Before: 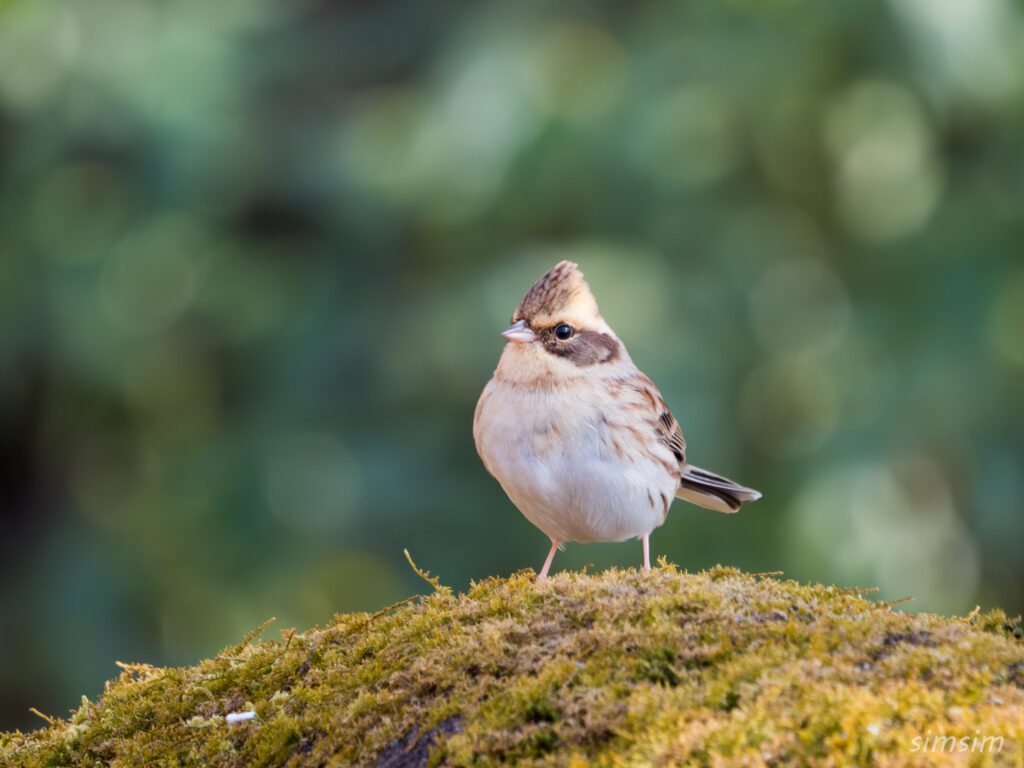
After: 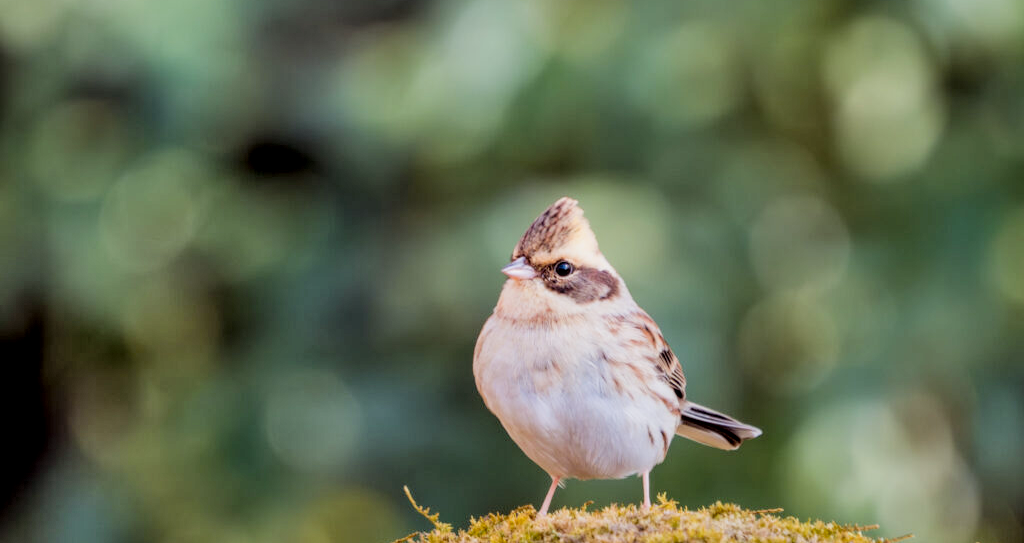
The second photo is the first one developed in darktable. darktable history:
local contrast: detail 130%
crop and rotate: top 8.293%, bottom 20.996%
shadows and highlights: soften with gaussian
filmic rgb: black relative exposure -7.65 EV, hardness 4.02, contrast 1.1, highlights saturation mix -30%
exposure: black level correction 0.01, exposure 0.011 EV, compensate highlight preservation false
contrast brightness saturation: contrast 0.03, brightness 0.06, saturation 0.13
color balance: mode lift, gamma, gain (sRGB), lift [1, 1.049, 1, 1]
